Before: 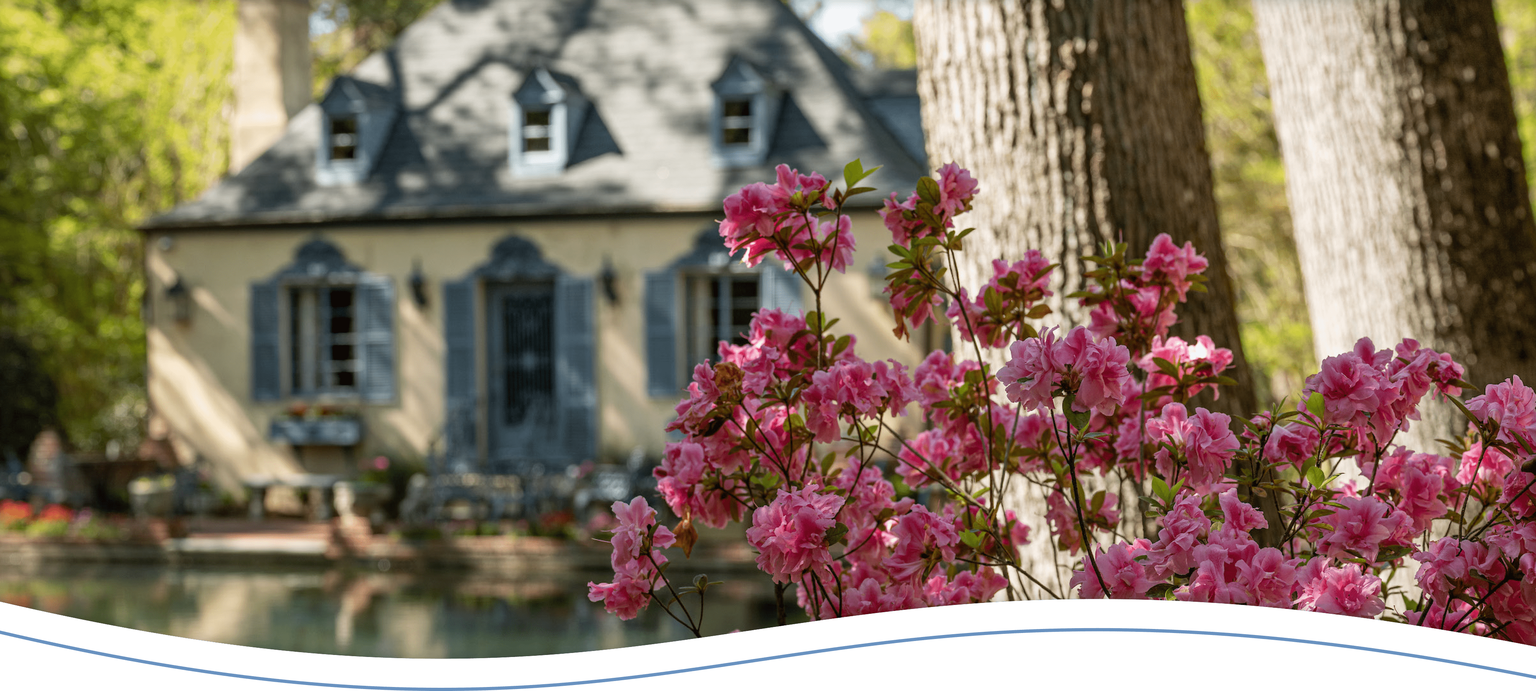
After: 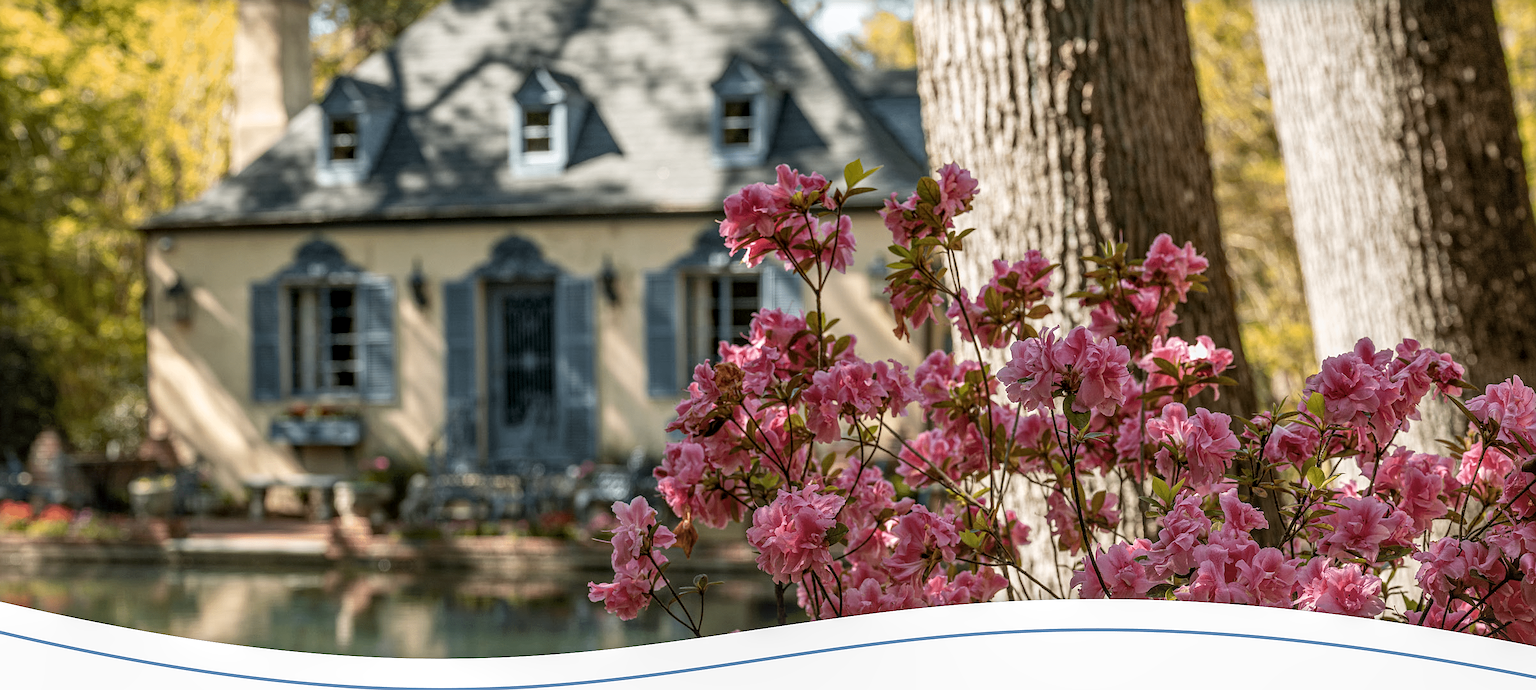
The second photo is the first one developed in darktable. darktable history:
sharpen: on, module defaults
color zones: curves: ch1 [(0, 0.455) (0.063, 0.455) (0.286, 0.495) (0.429, 0.5) (0.571, 0.5) (0.714, 0.5) (0.857, 0.5) (1, 0.455)]; ch2 [(0, 0.532) (0.063, 0.521) (0.233, 0.447) (0.429, 0.489) (0.571, 0.5) (0.714, 0.5) (0.857, 0.5) (1, 0.532)]
local contrast: on, module defaults
